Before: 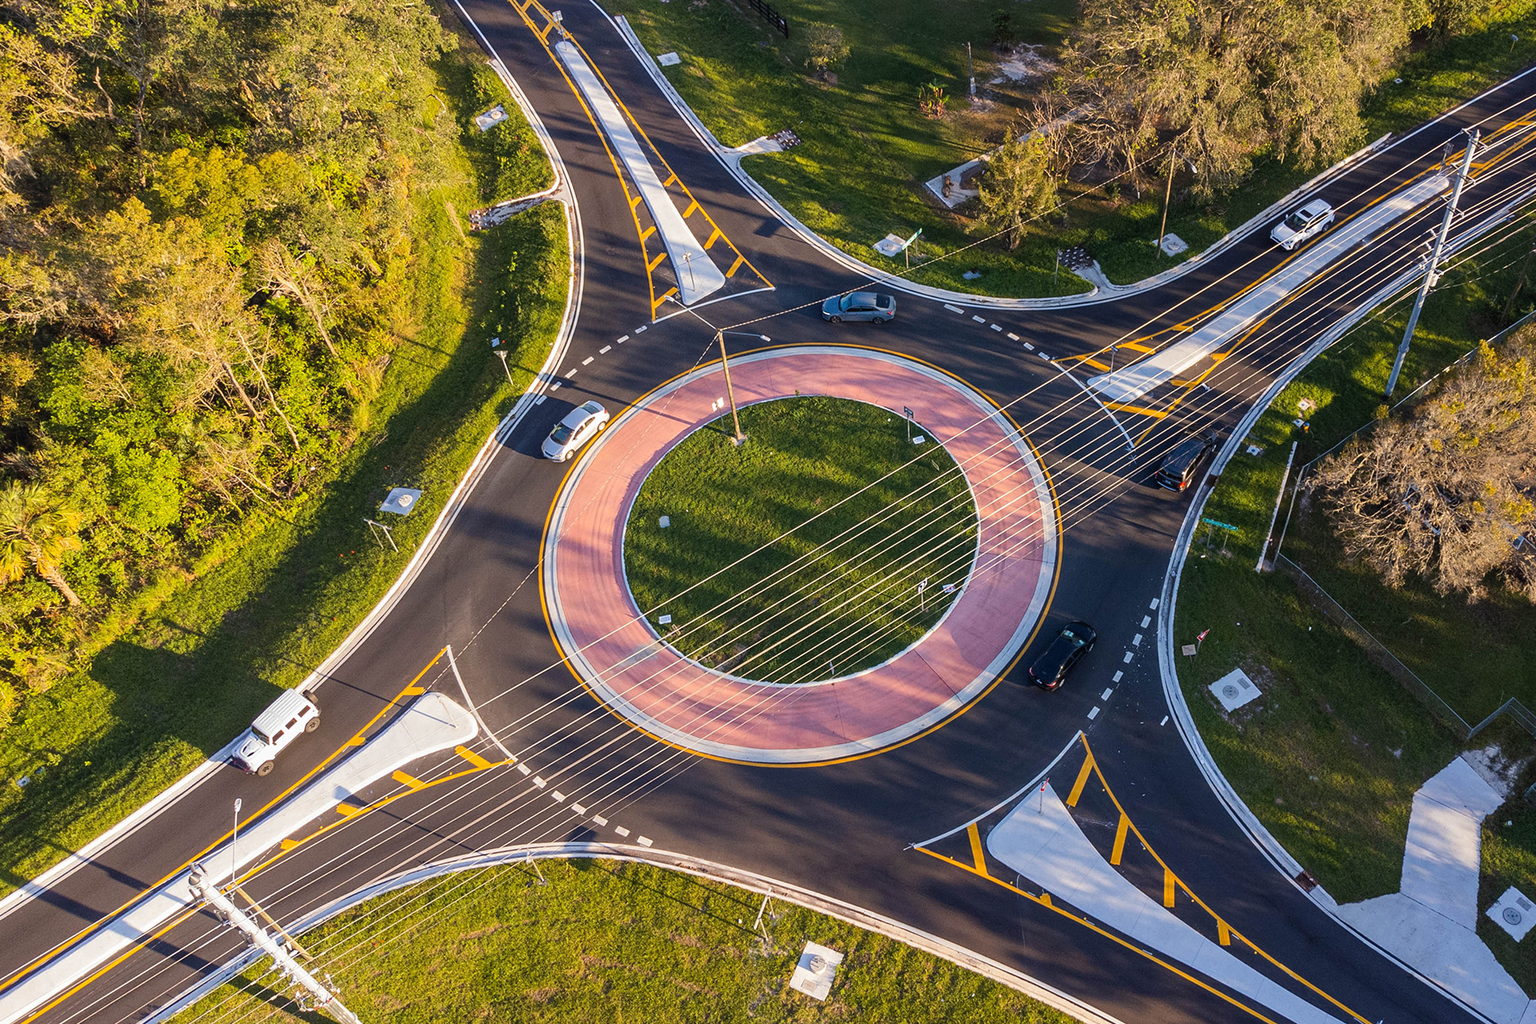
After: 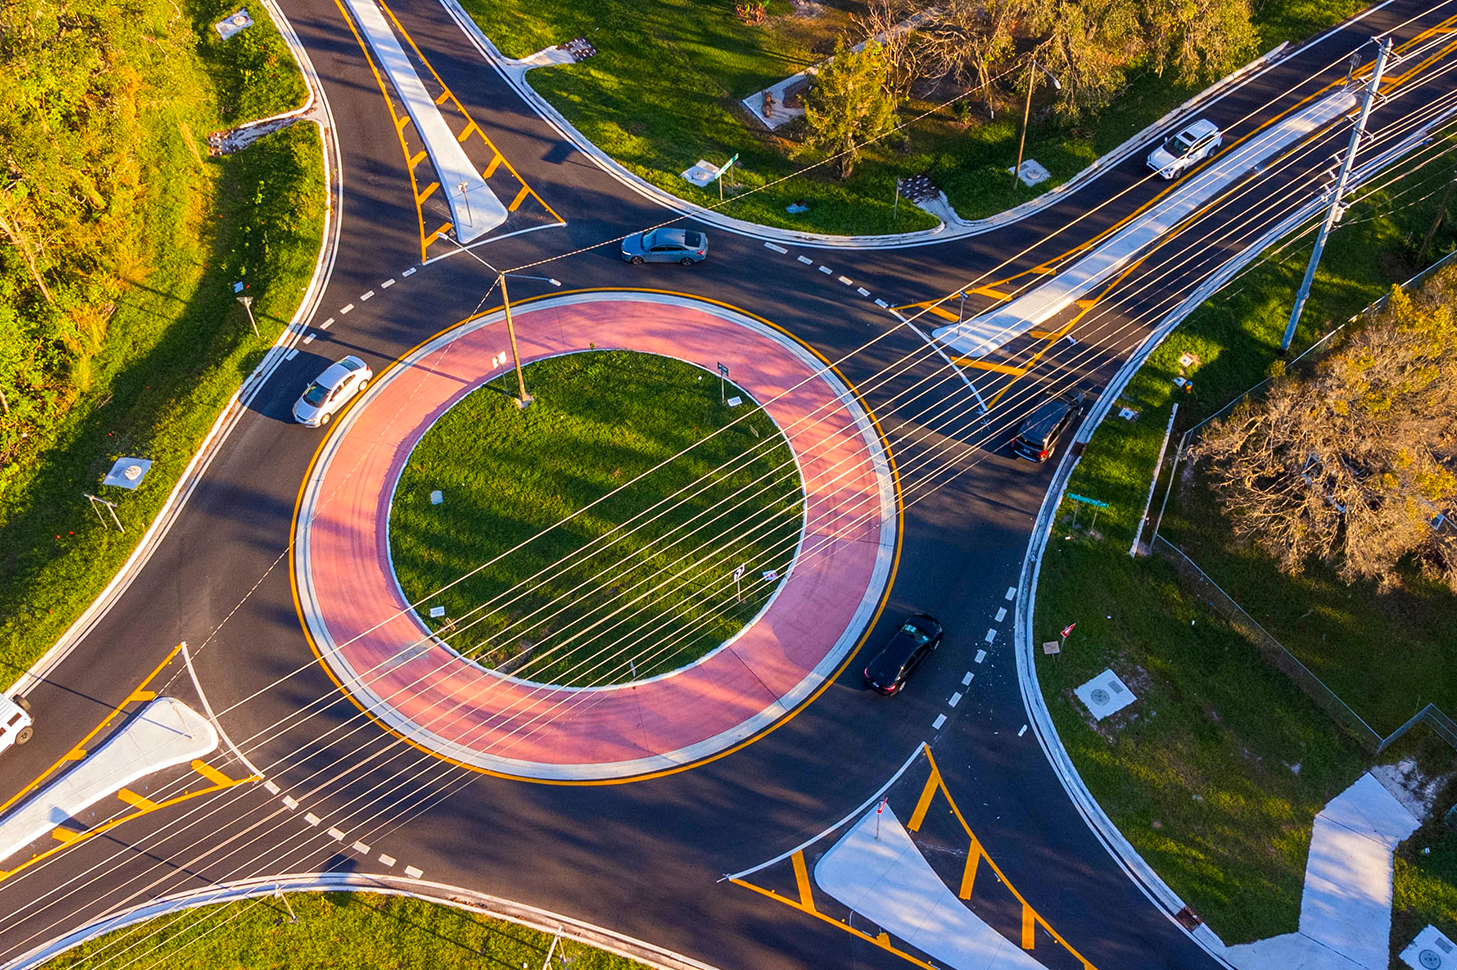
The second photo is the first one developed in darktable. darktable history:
crop: left 19.035%, top 9.535%, right 0%, bottom 9.597%
contrast brightness saturation: saturation 0.516
local contrast: highlights 106%, shadows 102%, detail 119%, midtone range 0.2
